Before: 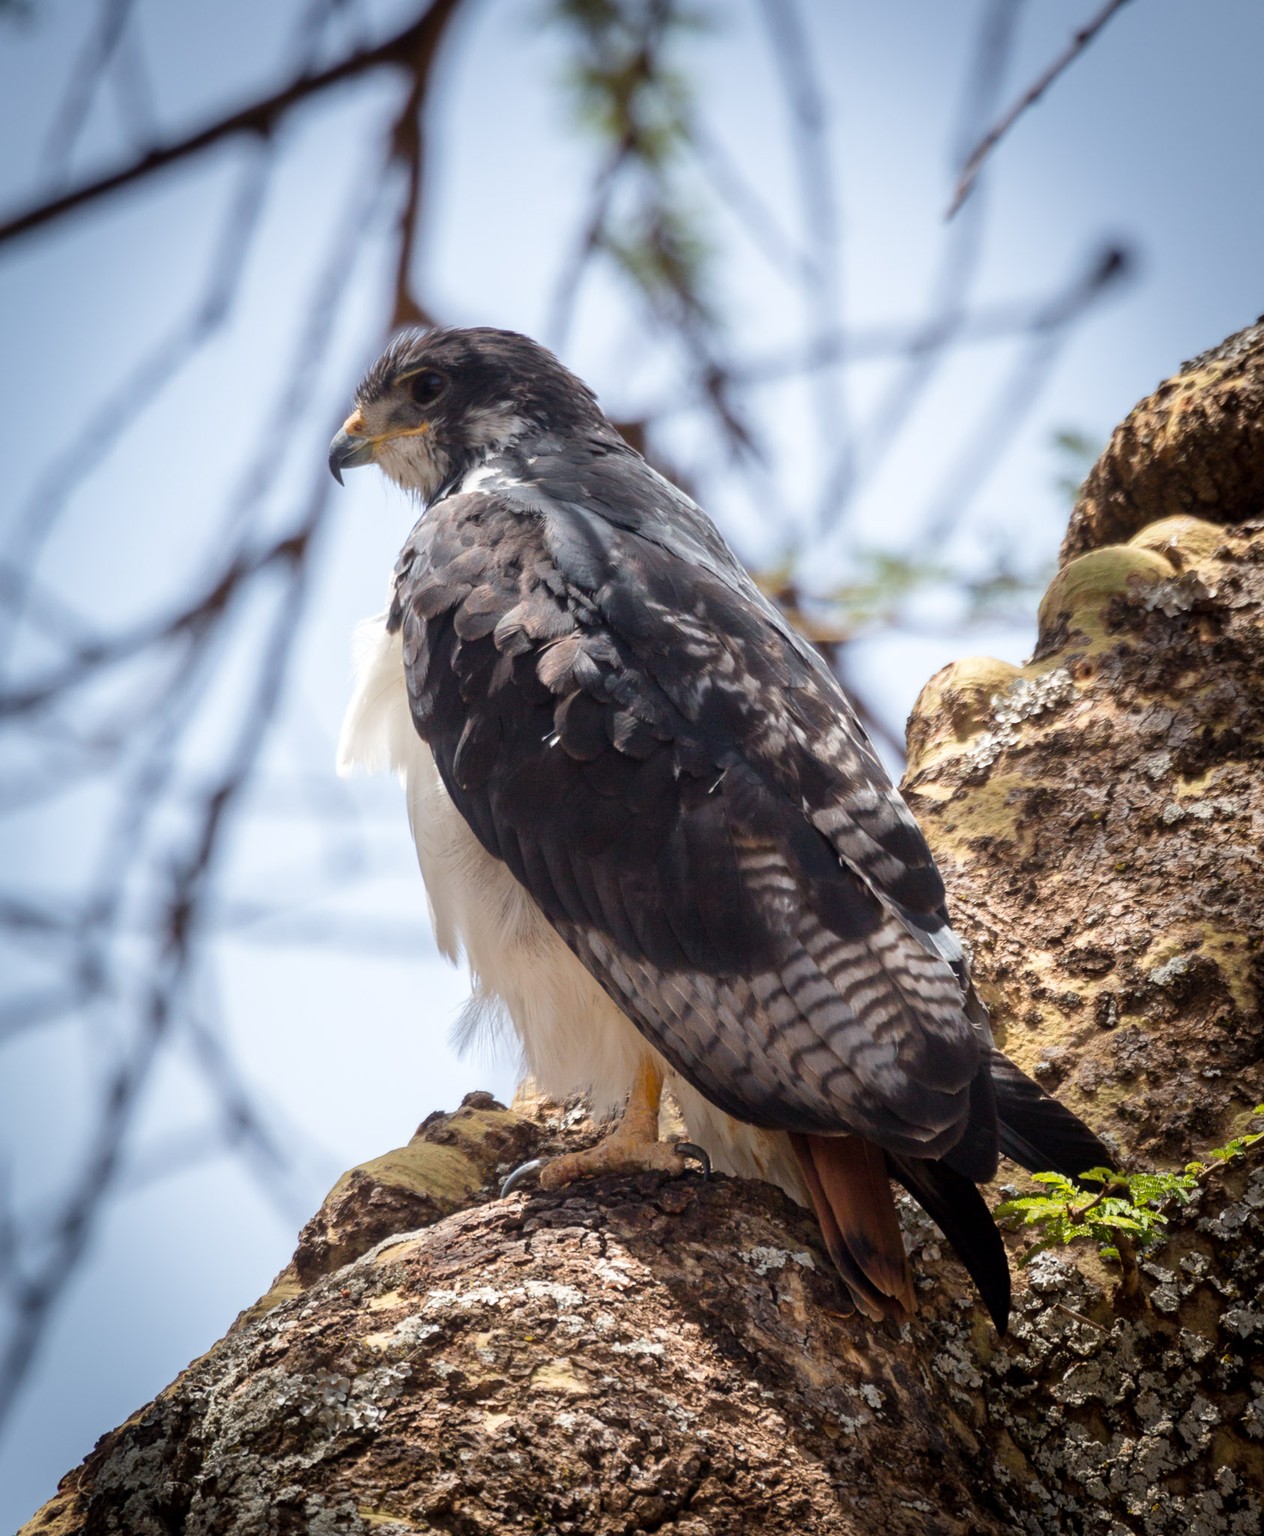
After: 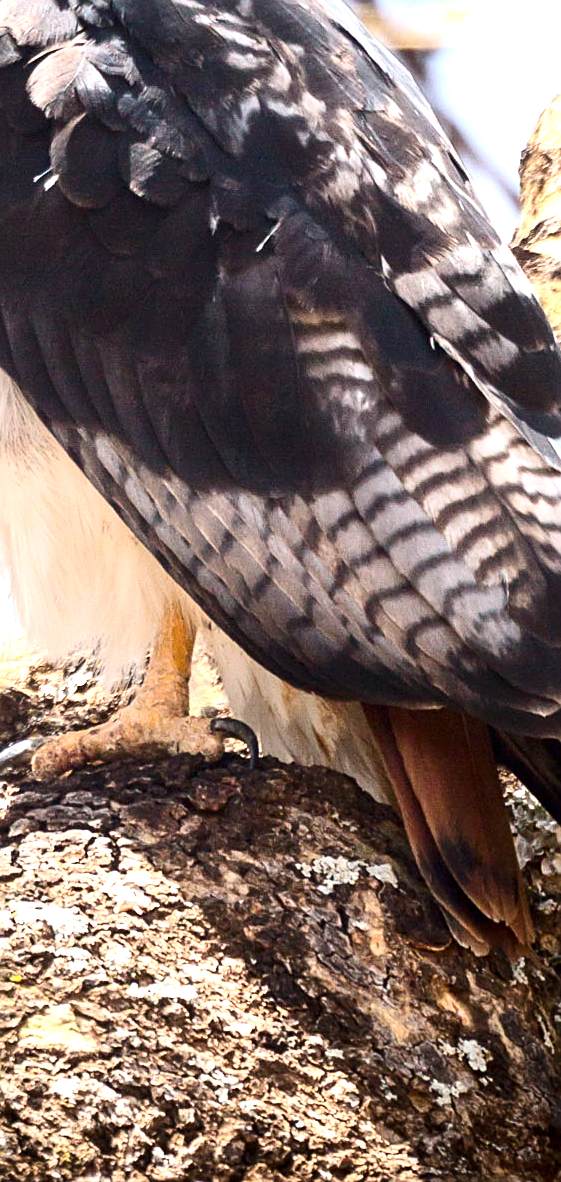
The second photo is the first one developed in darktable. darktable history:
contrast brightness saturation: contrast 0.223
crop: left 40.92%, top 39.369%, right 25.753%, bottom 2.871%
exposure: black level correction 0, exposure 1.199 EV, compensate exposure bias true, compensate highlight preservation false
sharpen: on, module defaults
